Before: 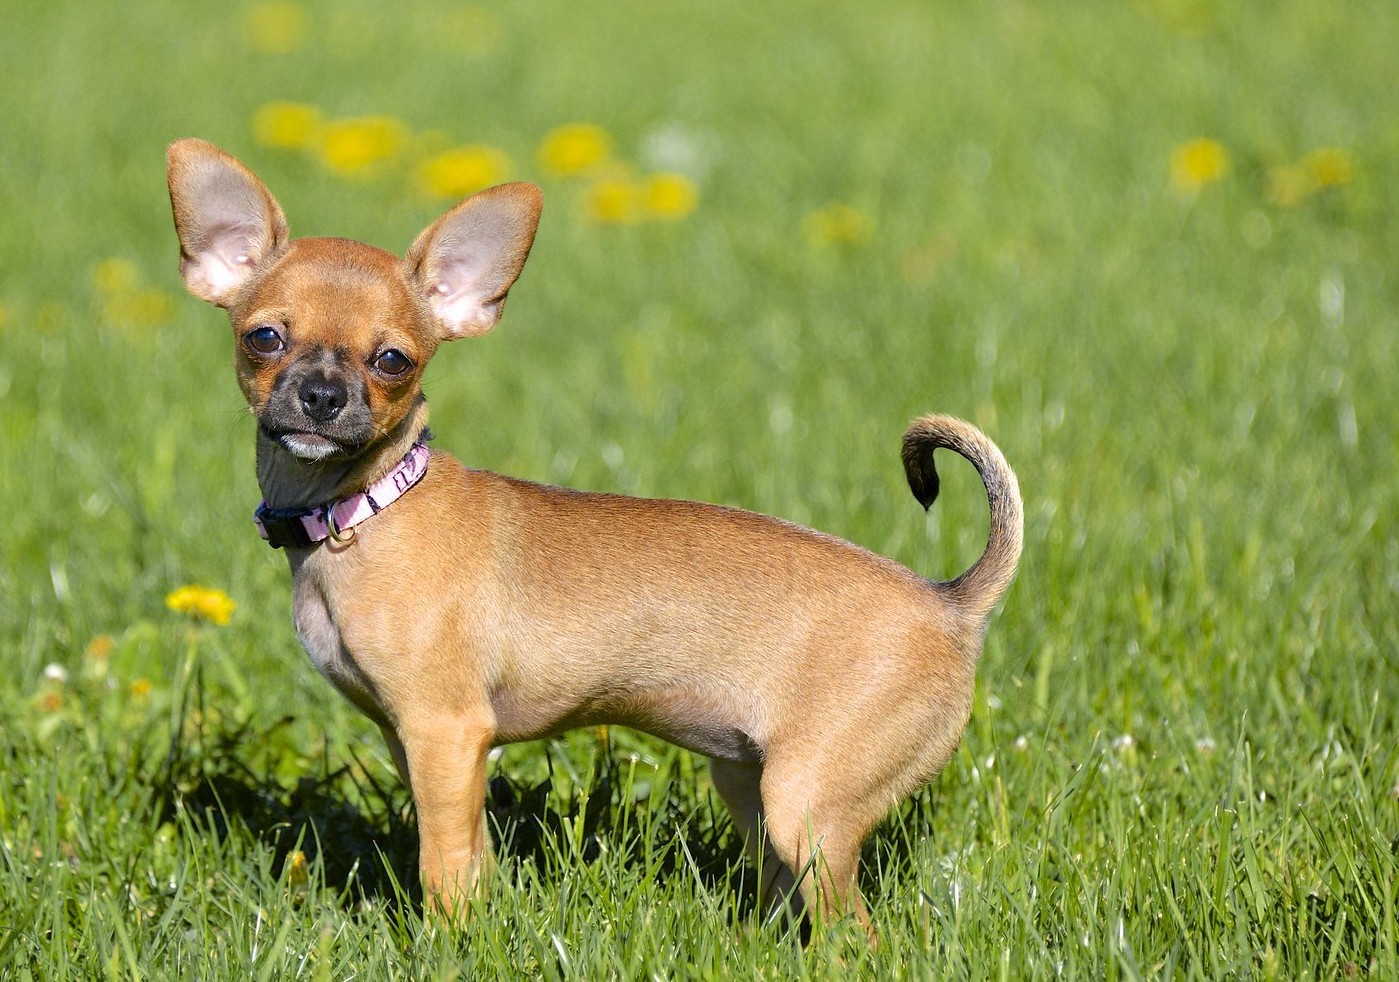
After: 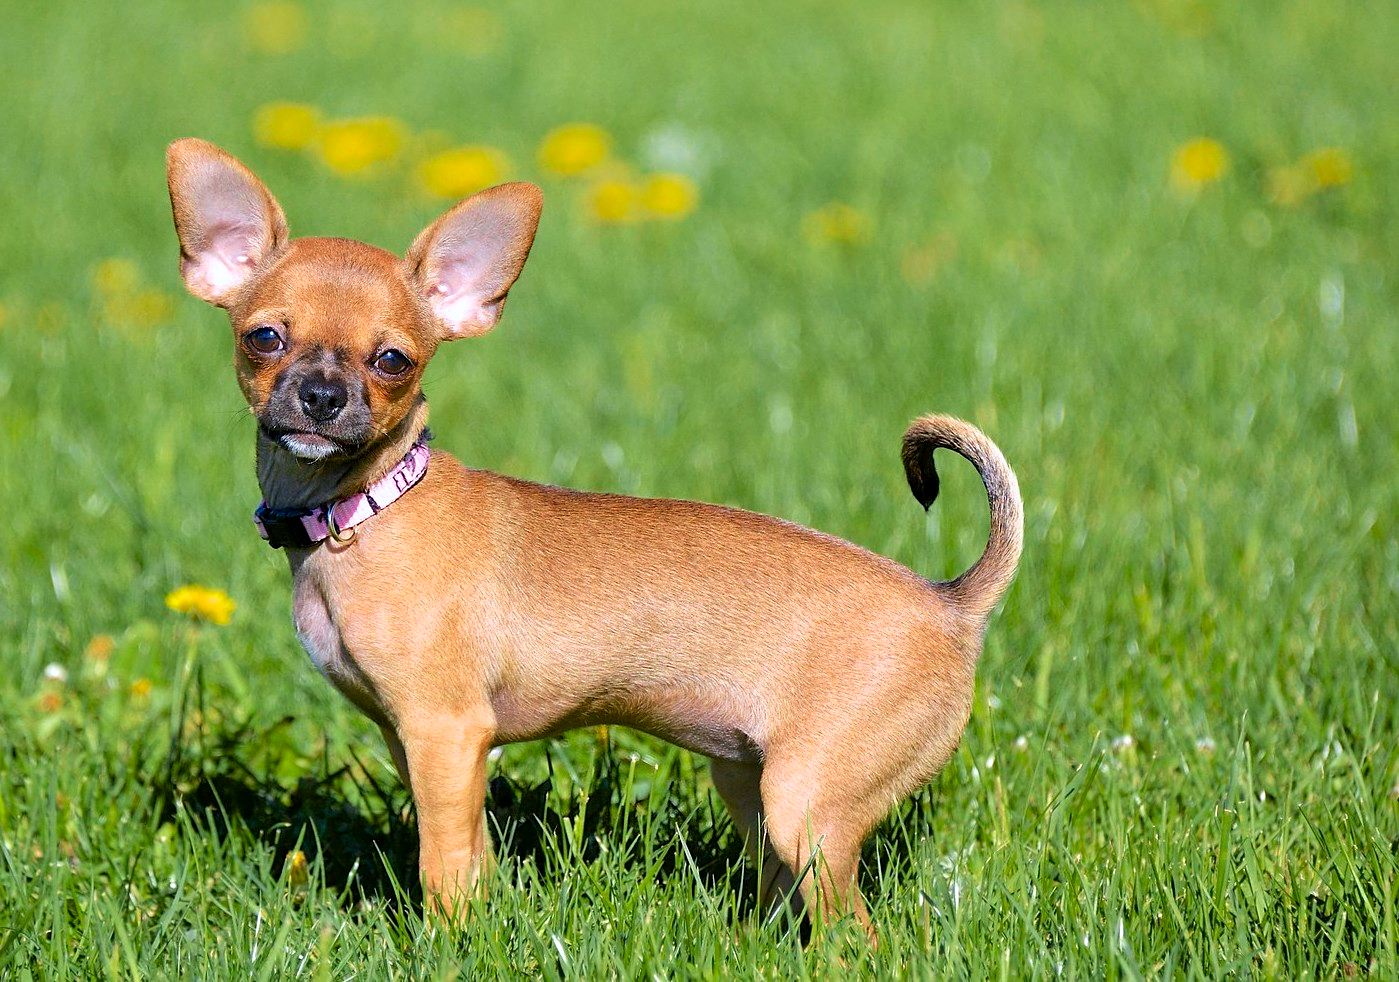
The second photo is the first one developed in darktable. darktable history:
velvia: on, module defaults
sharpen: amount 0.206
color calibration: illuminant as shot in camera, x 0.358, y 0.373, temperature 4628.91 K
